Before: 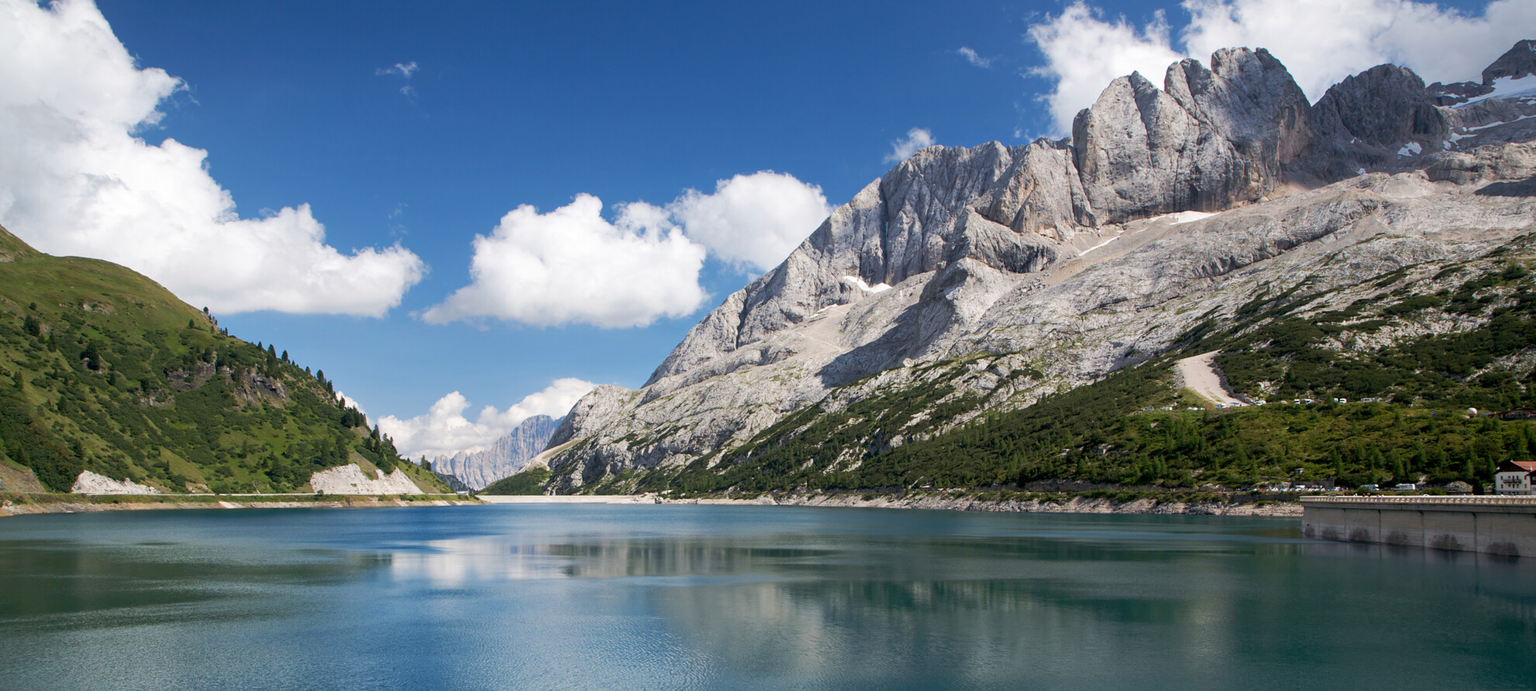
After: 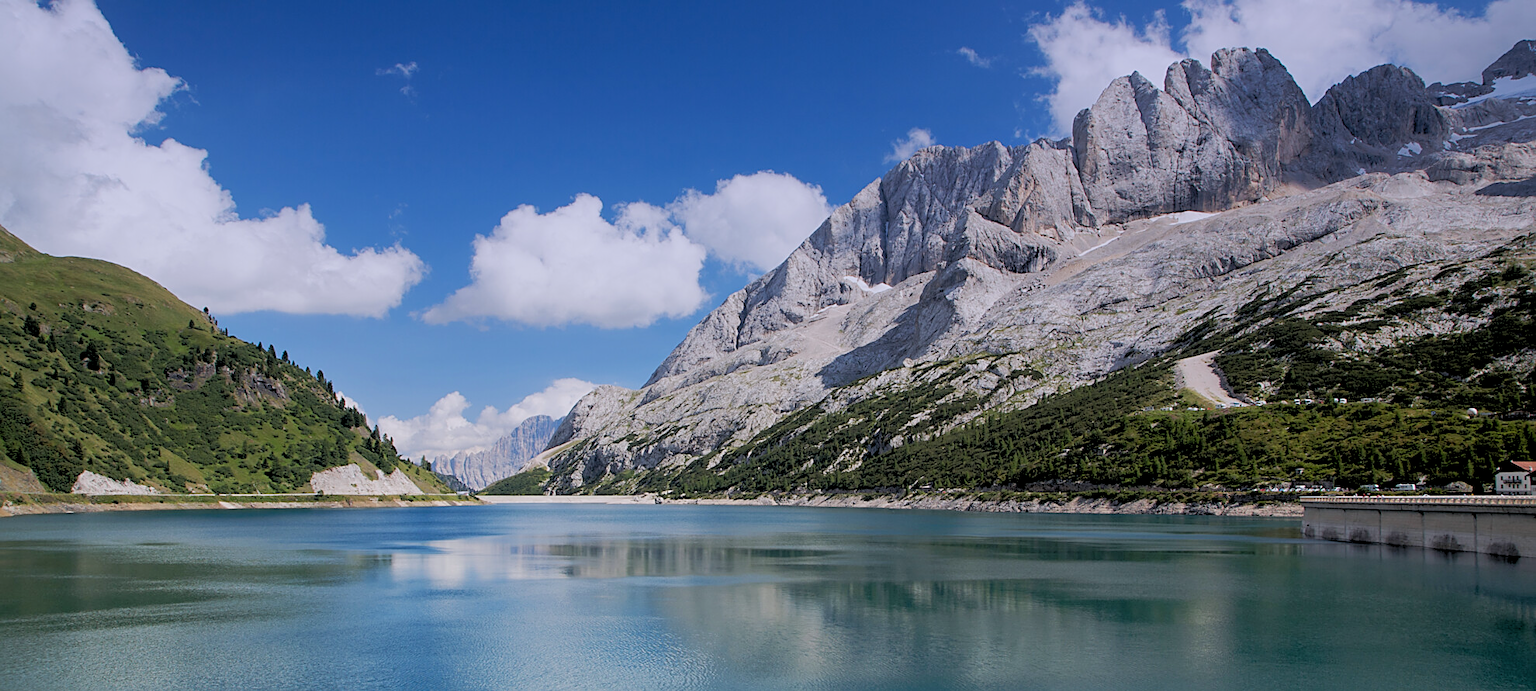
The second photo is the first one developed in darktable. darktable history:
rgb levels: preserve colors sum RGB, levels [[0.038, 0.433, 0.934], [0, 0.5, 1], [0, 0.5, 1]]
graduated density: hue 238.83°, saturation 50%
sharpen: on, module defaults
